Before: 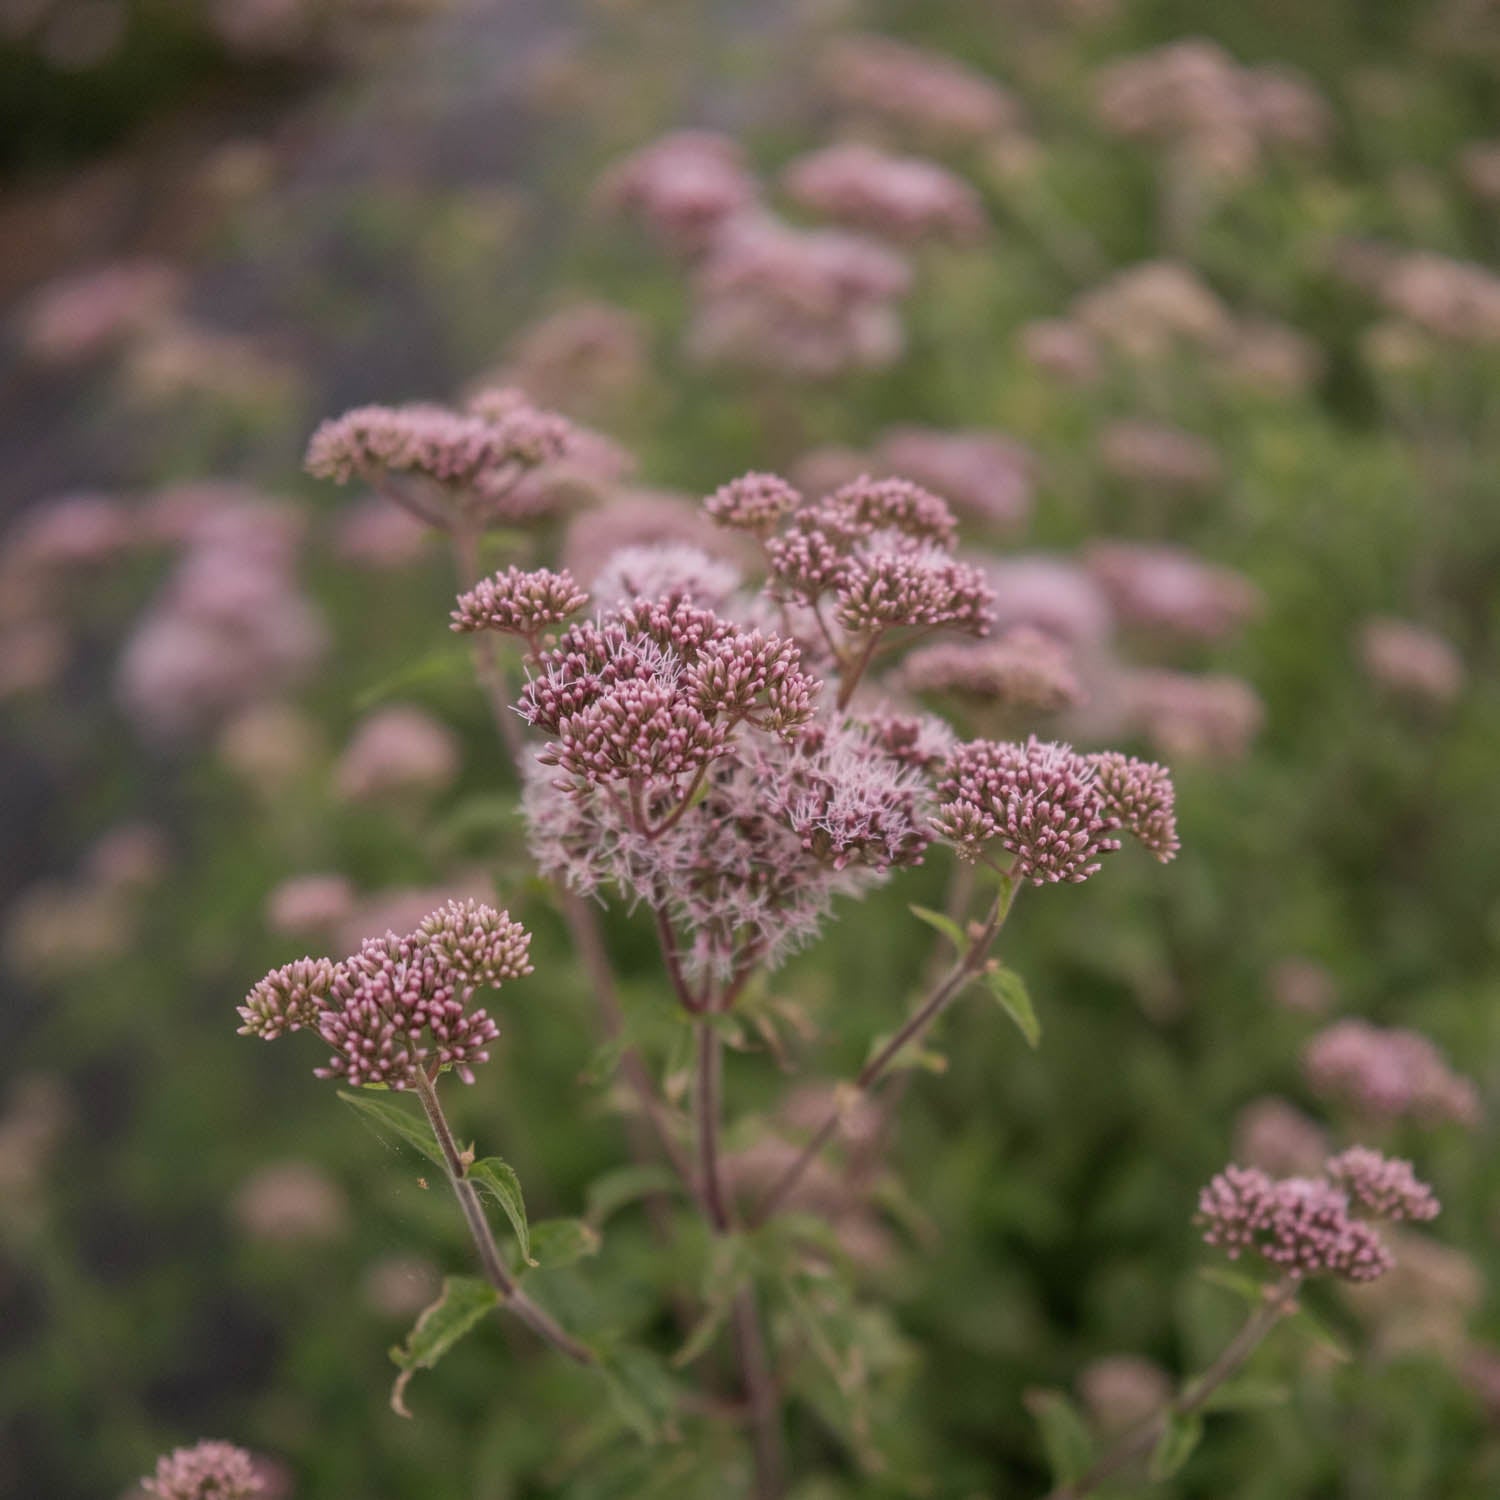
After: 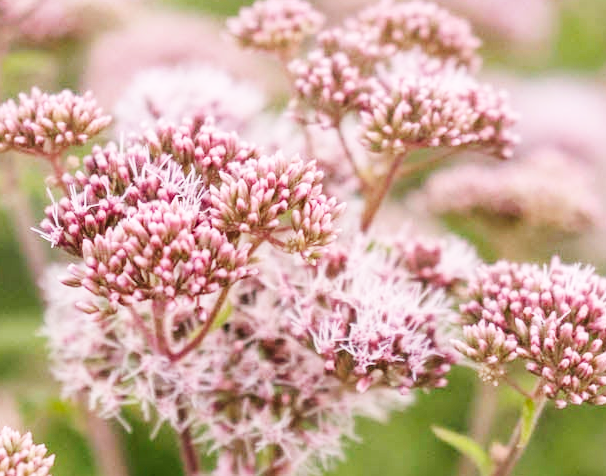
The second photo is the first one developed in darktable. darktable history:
crop: left 31.851%, top 31.931%, right 27.692%, bottom 36.321%
levels: levels [0.018, 0.493, 1]
base curve: curves: ch0 [(0, 0.003) (0.001, 0.002) (0.006, 0.004) (0.02, 0.022) (0.048, 0.086) (0.094, 0.234) (0.162, 0.431) (0.258, 0.629) (0.385, 0.8) (0.548, 0.918) (0.751, 0.988) (1, 1)], preserve colors none
